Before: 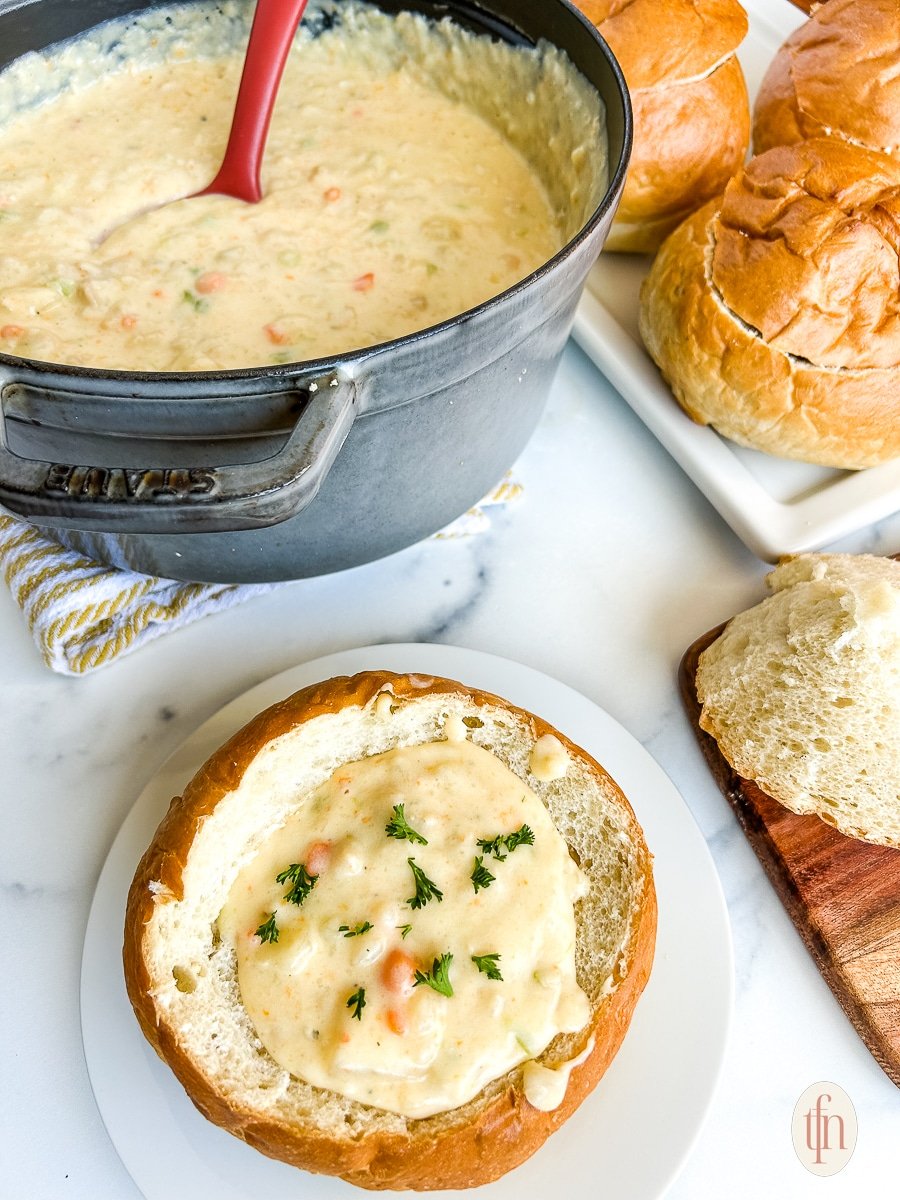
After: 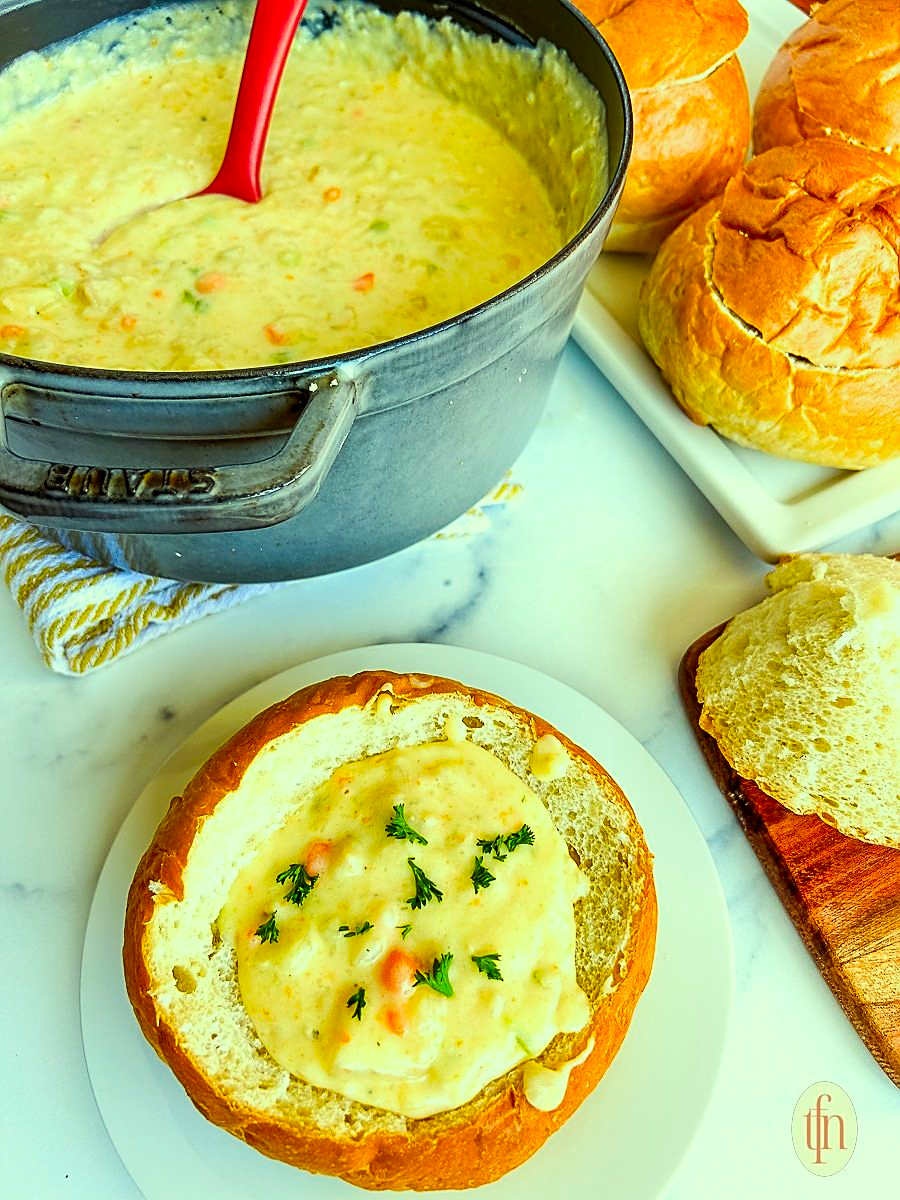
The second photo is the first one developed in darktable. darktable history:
sharpen: amount 0.494
color correction: highlights a* -11.07, highlights b* 9.83, saturation 1.71
